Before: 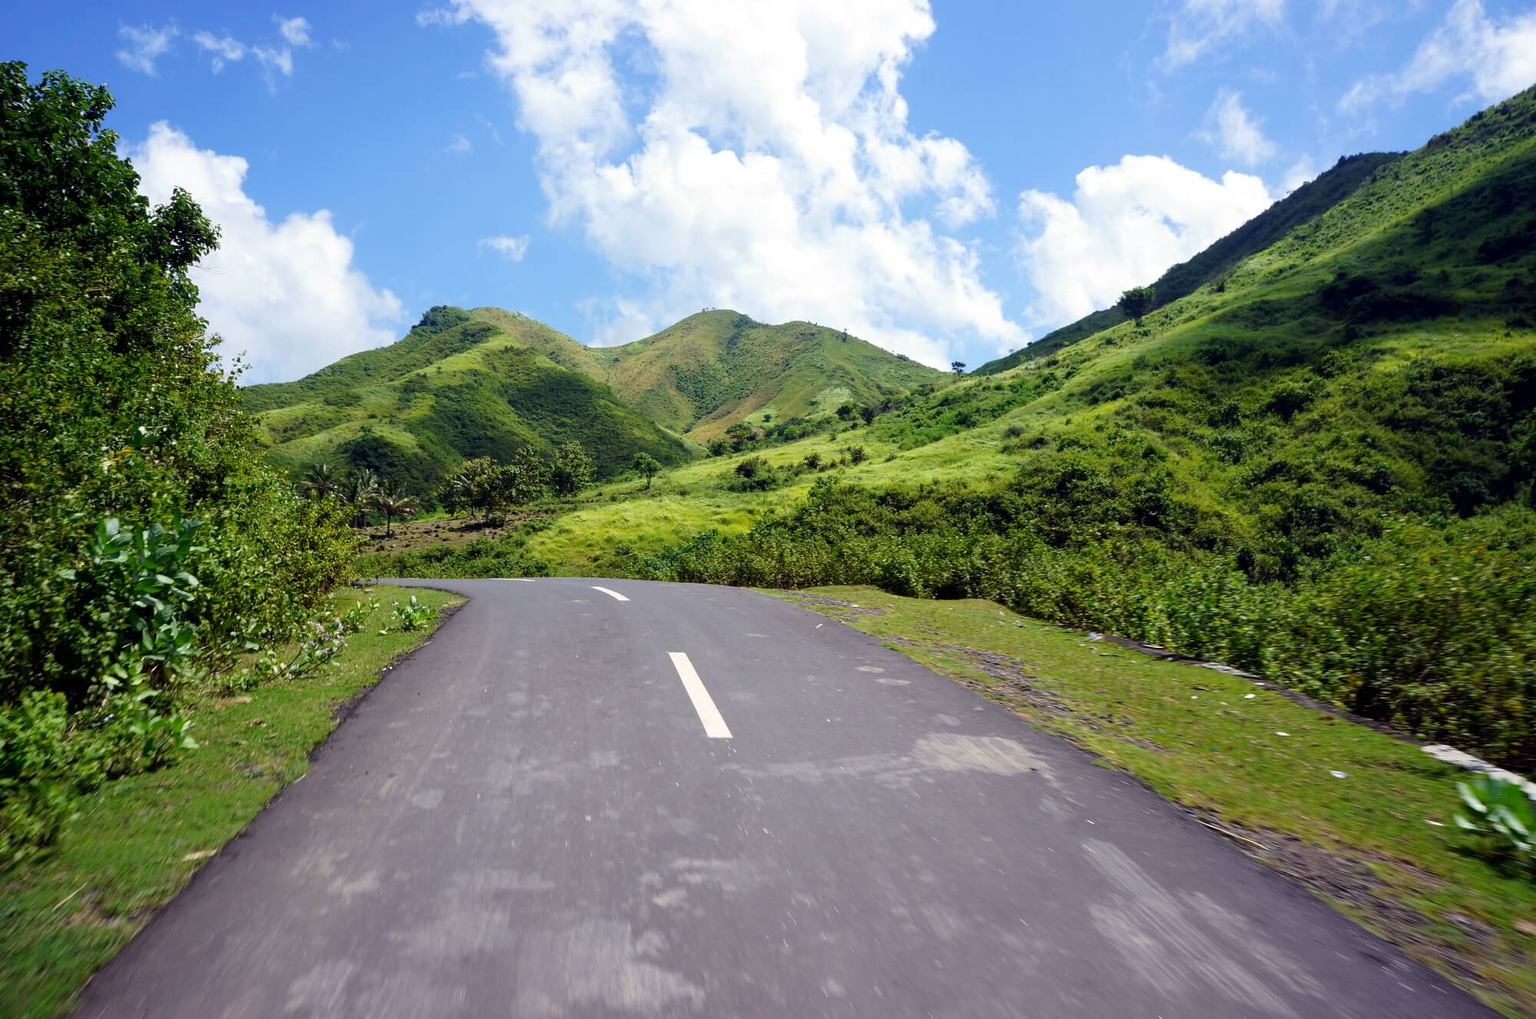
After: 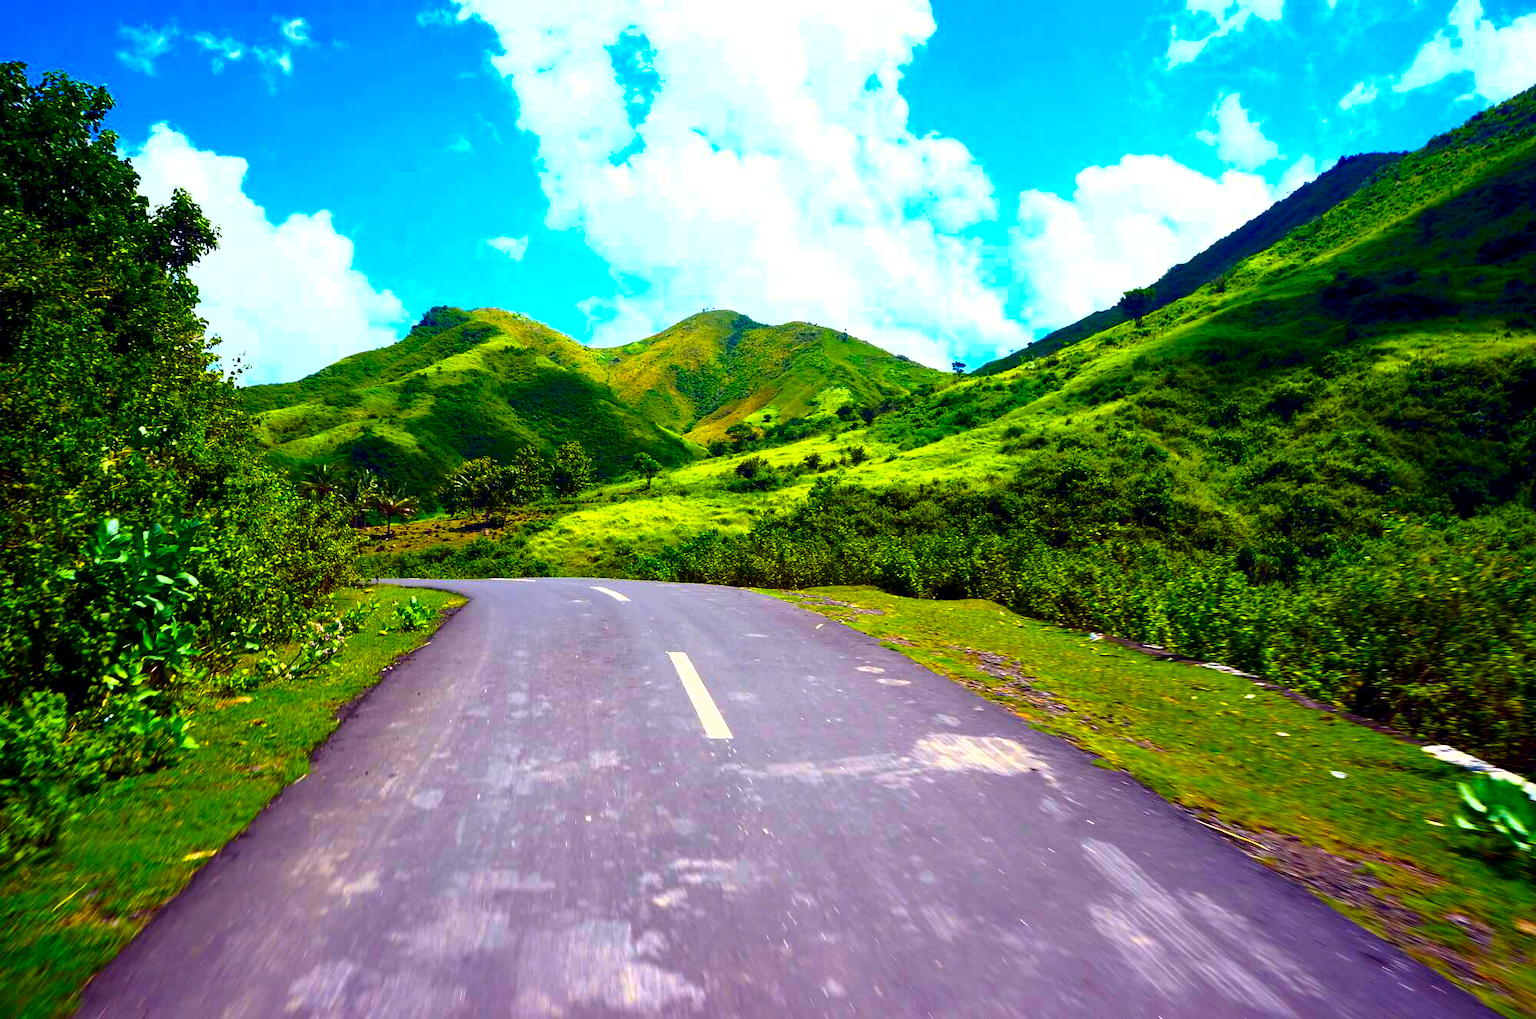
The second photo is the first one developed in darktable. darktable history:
shadows and highlights: radius 125.46, shadows 30.51, highlights -30.51, low approximation 0.01, soften with gaussian
contrast brightness saturation: brightness -0.25, saturation 0.2
color balance rgb: linear chroma grading › global chroma 25%, perceptual saturation grading › global saturation 40%, perceptual brilliance grading › global brilliance 30%, global vibrance 40%
